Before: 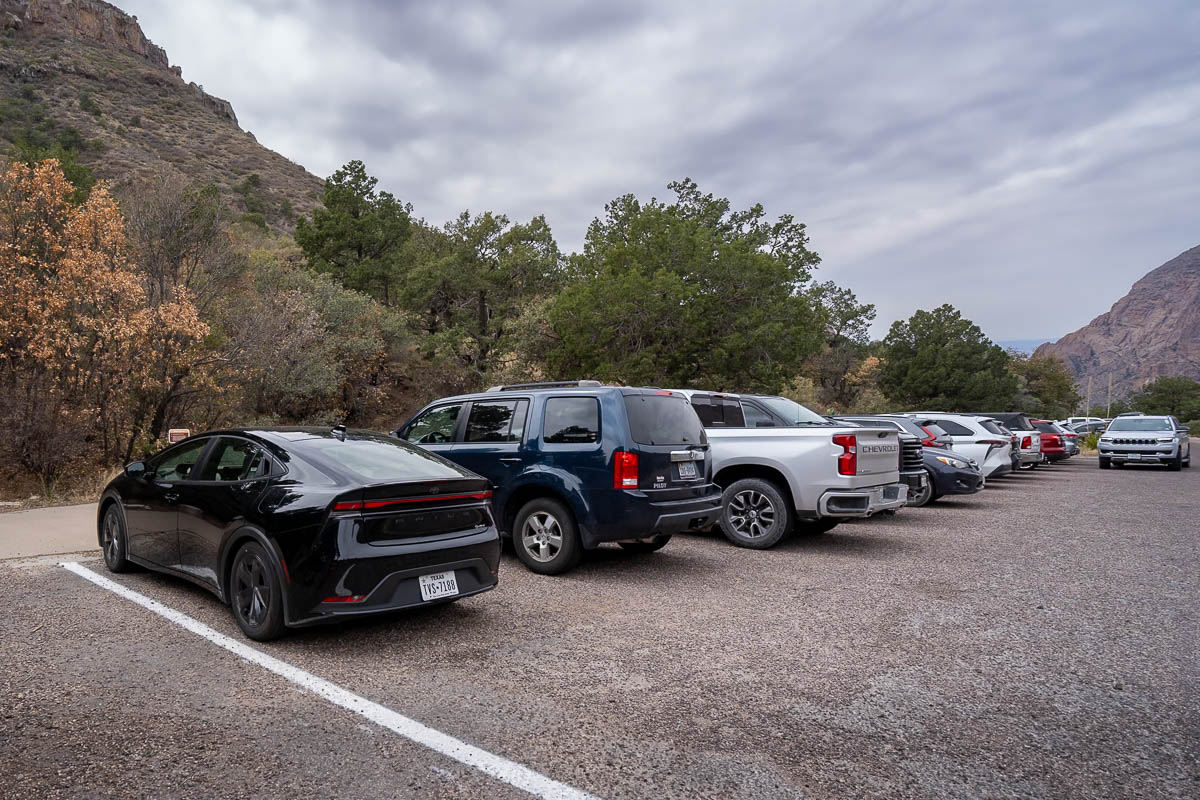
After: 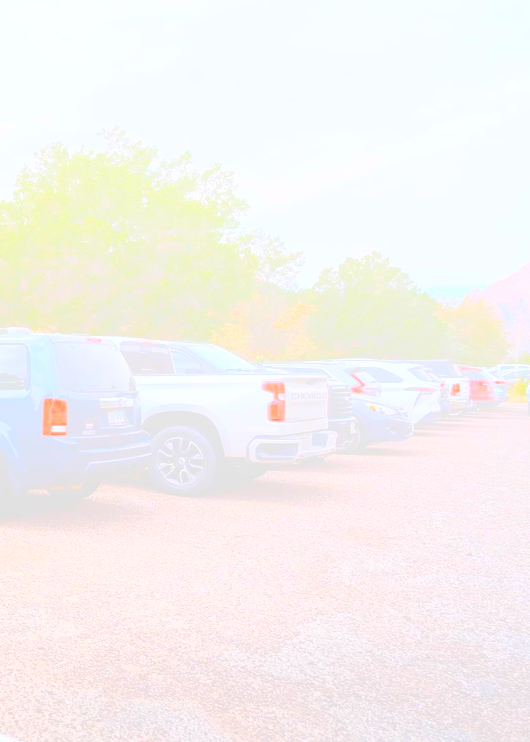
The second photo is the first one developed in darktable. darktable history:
crop: left 47.628%, top 6.643%, right 7.874%
contrast brightness saturation: contrast 0.32, brightness -0.08, saturation 0.17
exposure: exposure 0.014 EV, compensate highlight preservation false
bloom: size 85%, threshold 5%, strength 85%
